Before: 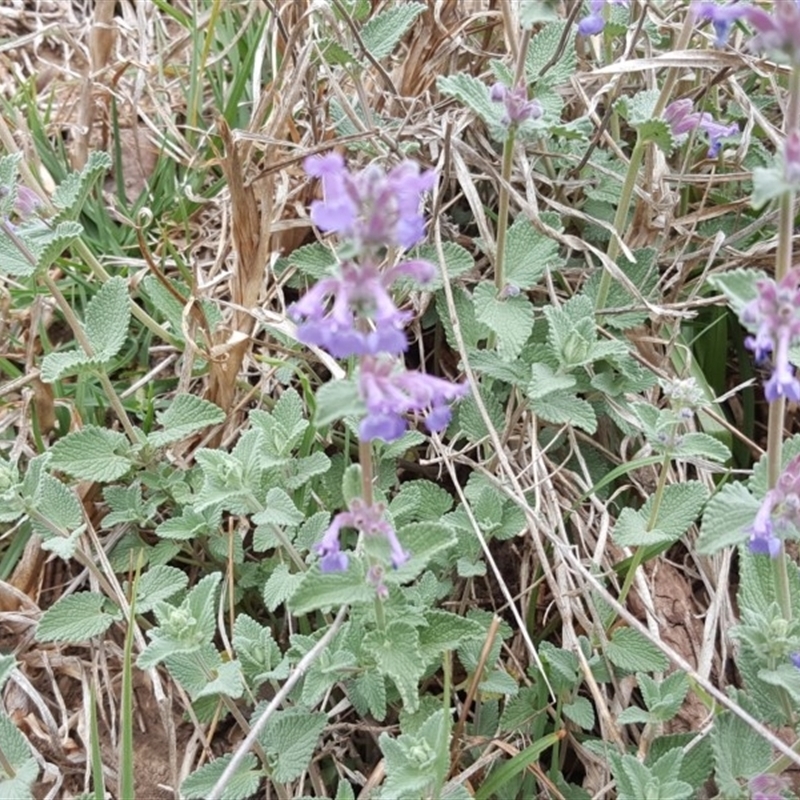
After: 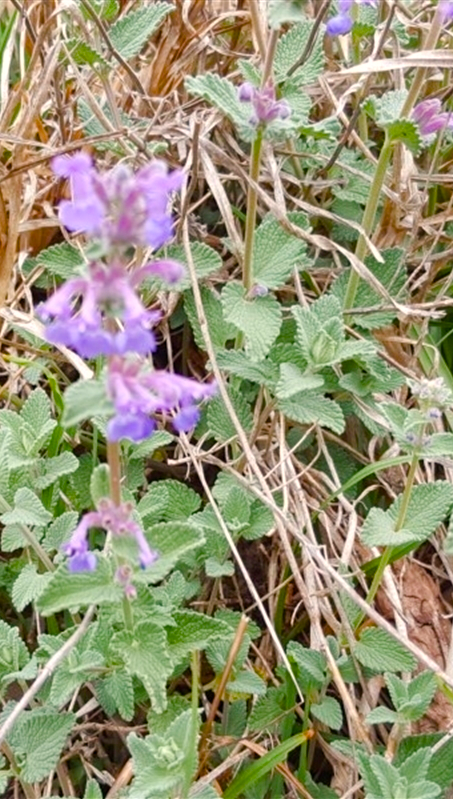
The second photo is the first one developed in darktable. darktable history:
color balance rgb: power › hue 61.15°, highlights gain › chroma 1.728%, highlights gain › hue 55.11°, linear chroma grading › global chroma 14.482%, perceptual saturation grading › global saturation 39.783%, perceptual saturation grading › highlights -25.688%, perceptual saturation grading › mid-tones 35.008%, perceptual saturation grading › shadows 34.863%, global vibrance 14.489%
crop: left 31.531%, top 0.008%, right 11.78%
exposure: exposure 0.079 EV, compensate exposure bias true, compensate highlight preservation false
